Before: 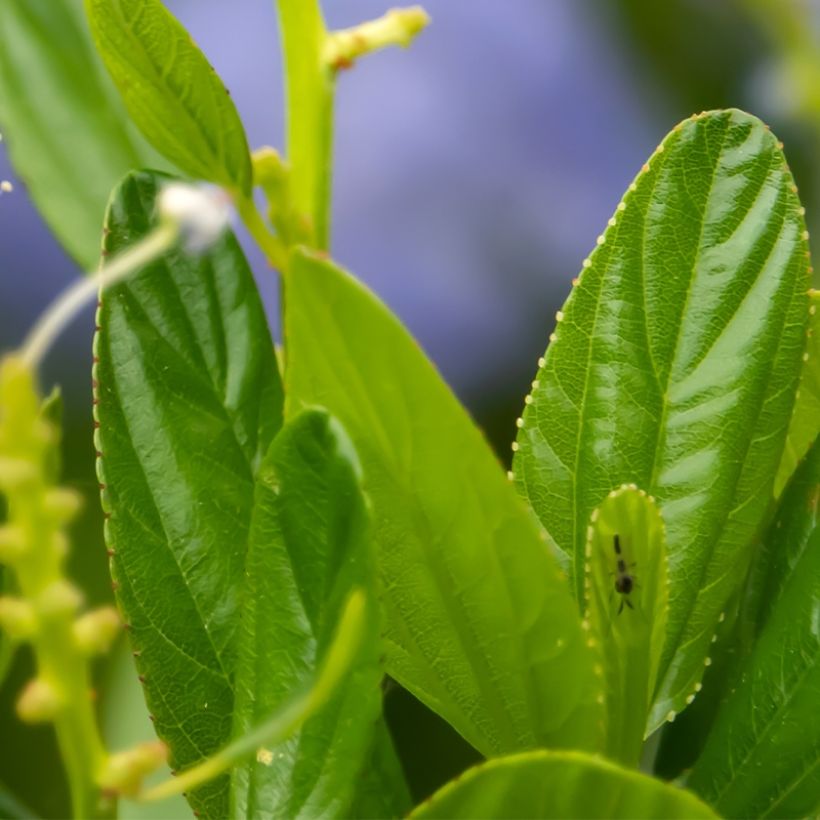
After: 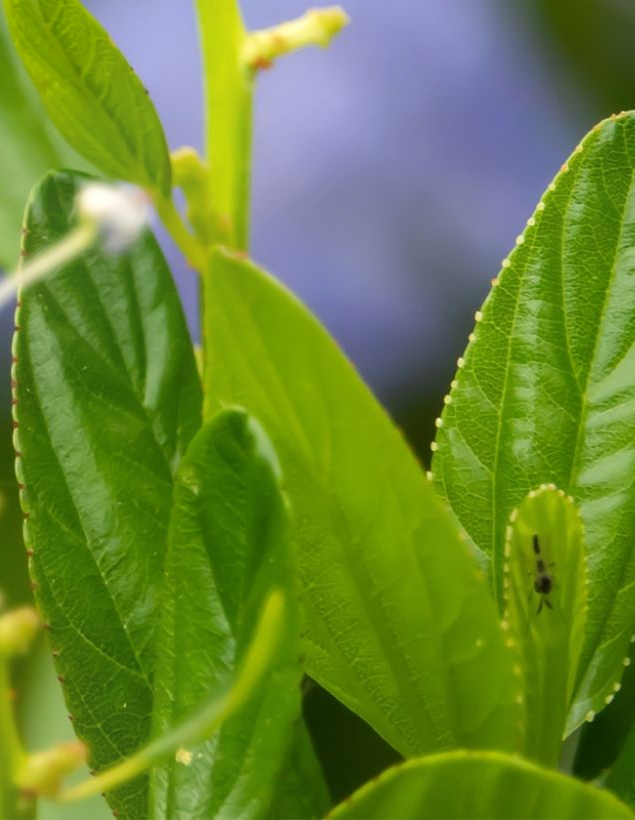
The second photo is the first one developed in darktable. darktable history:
bloom: on, module defaults
crop: left 9.88%, right 12.664%
shadows and highlights: shadows 22.7, highlights -48.71, soften with gaussian
